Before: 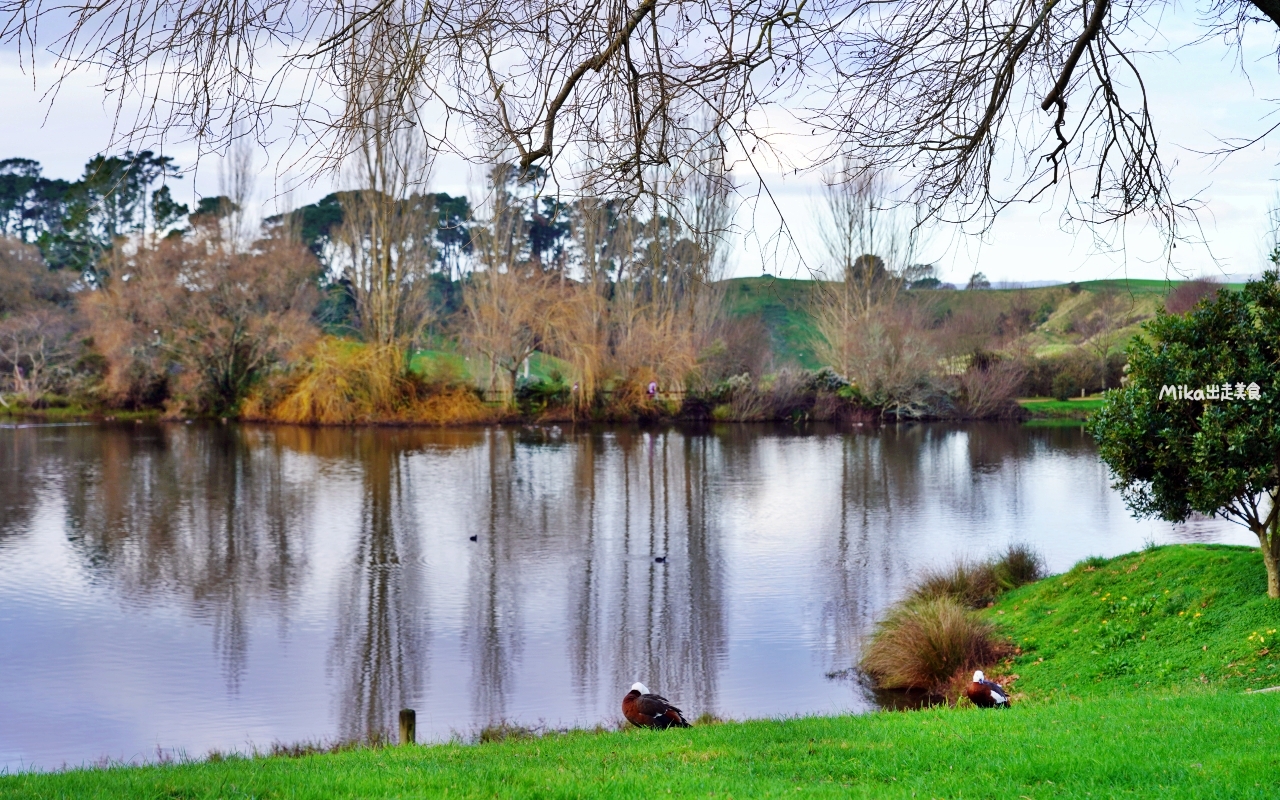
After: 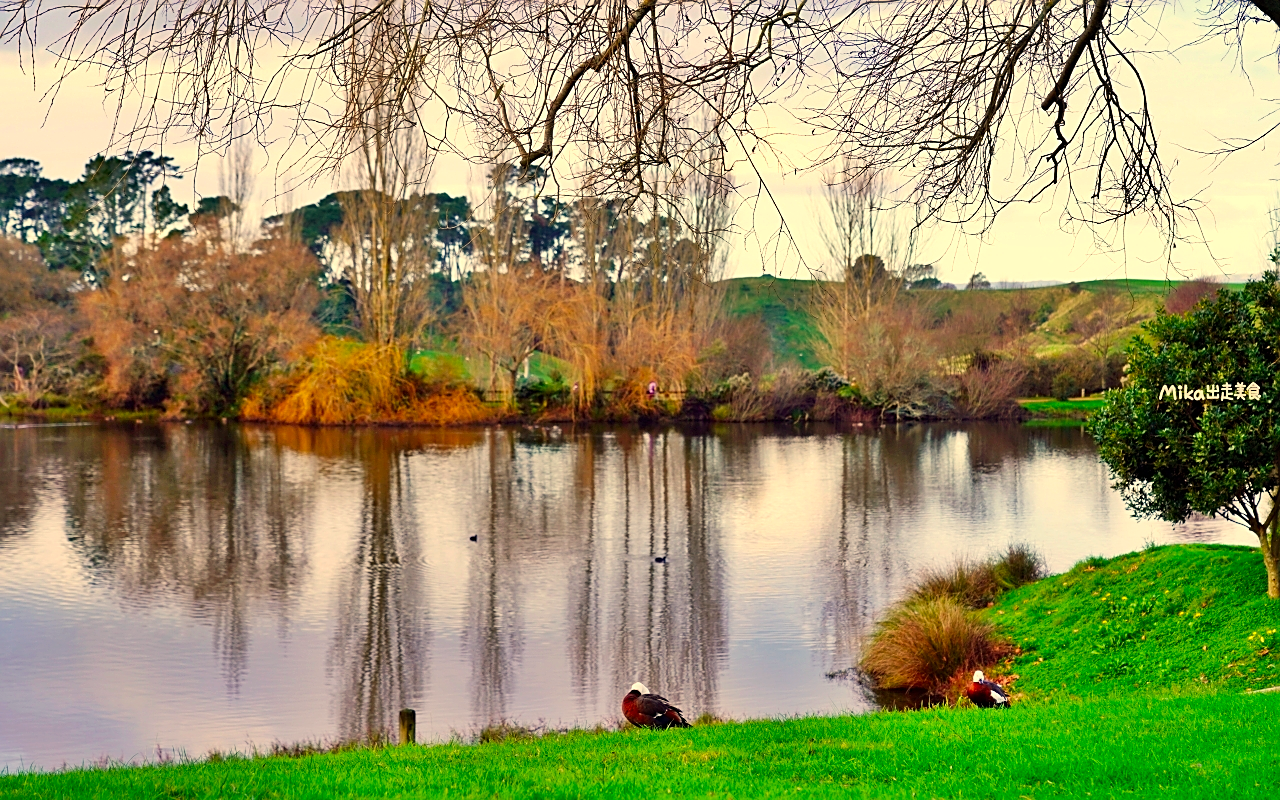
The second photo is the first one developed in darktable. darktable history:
sharpen: on, module defaults
white balance: red 1.123, blue 0.83
tone equalizer: -8 EV -0.55 EV
color correction: saturation 1.34
